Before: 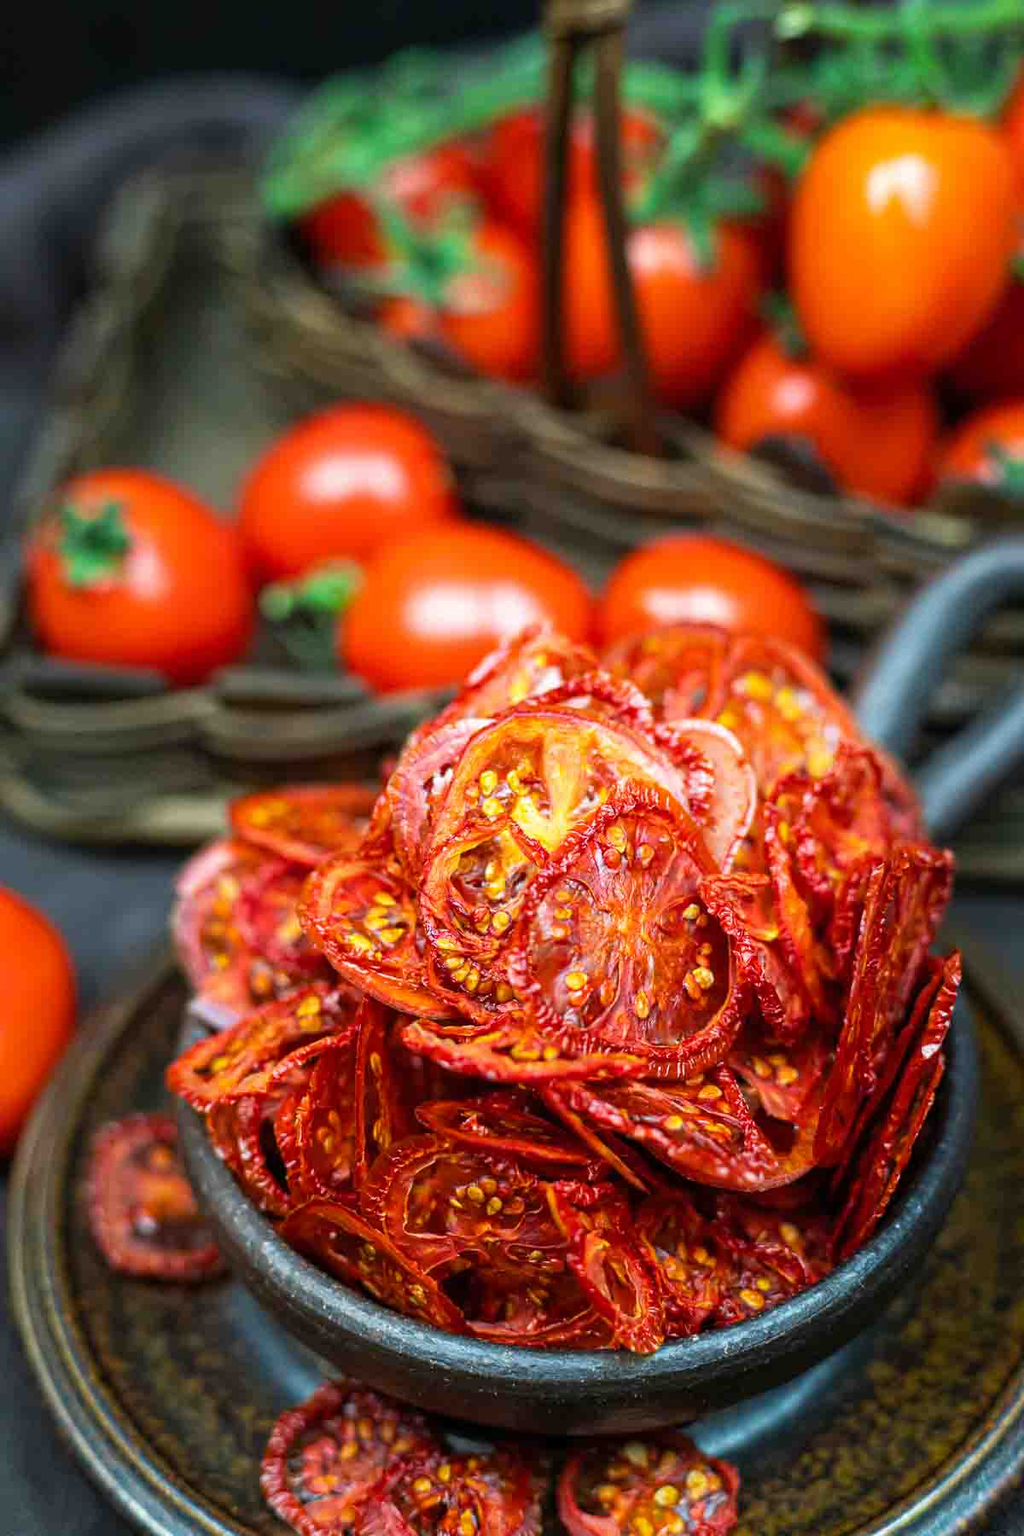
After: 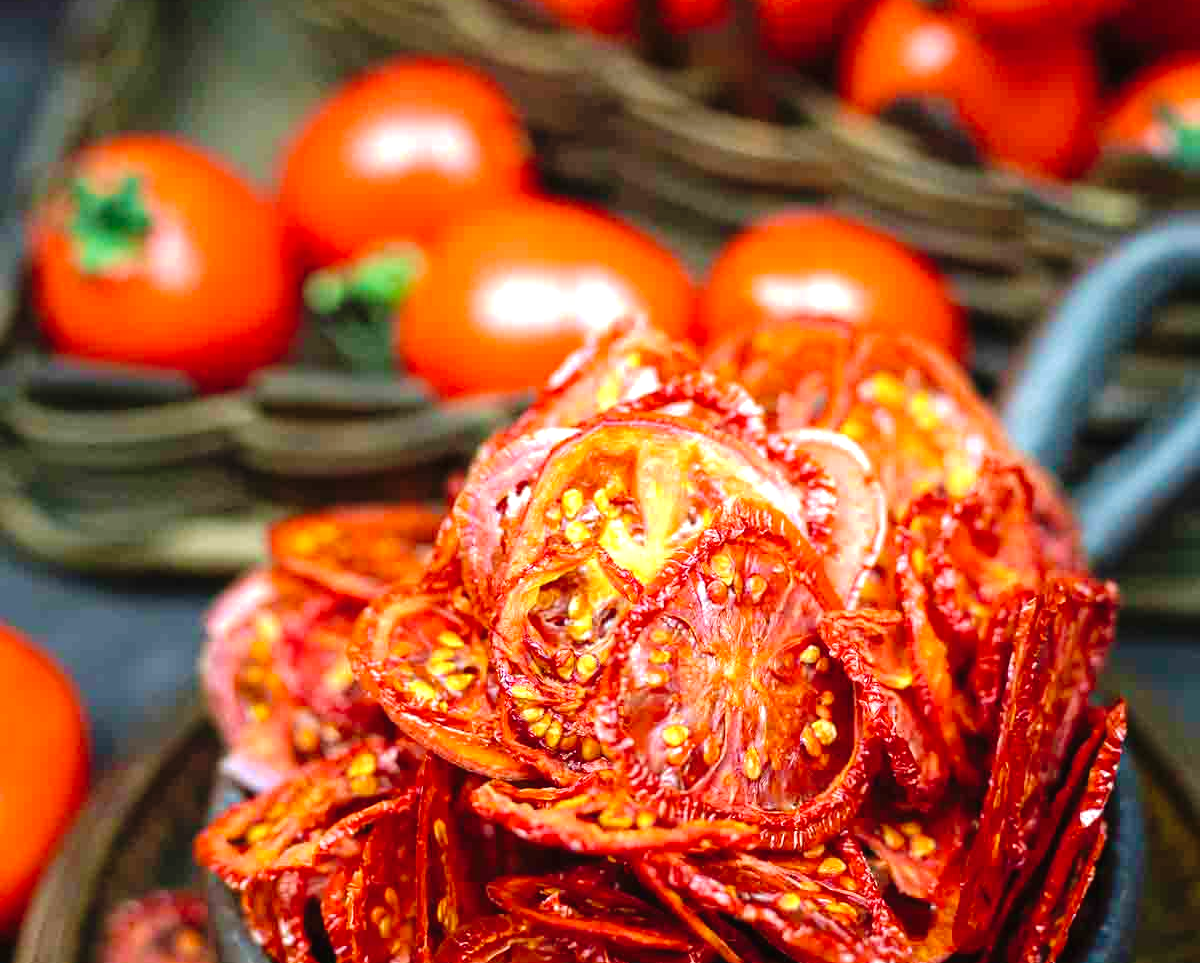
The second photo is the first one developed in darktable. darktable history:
crop and rotate: top 23.043%, bottom 23.437%
tone curve: curves: ch0 [(0, 0) (0.003, 0.005) (0.011, 0.006) (0.025, 0.013) (0.044, 0.027) (0.069, 0.042) (0.1, 0.06) (0.136, 0.085) (0.177, 0.118) (0.224, 0.171) (0.277, 0.239) (0.335, 0.314) (0.399, 0.394) (0.468, 0.473) (0.543, 0.552) (0.623, 0.64) (0.709, 0.718) (0.801, 0.801) (0.898, 0.882) (1, 1)], preserve colors none
exposure: black level correction -0.002, exposure 0.54 EV, compensate highlight preservation false
velvia: on, module defaults
